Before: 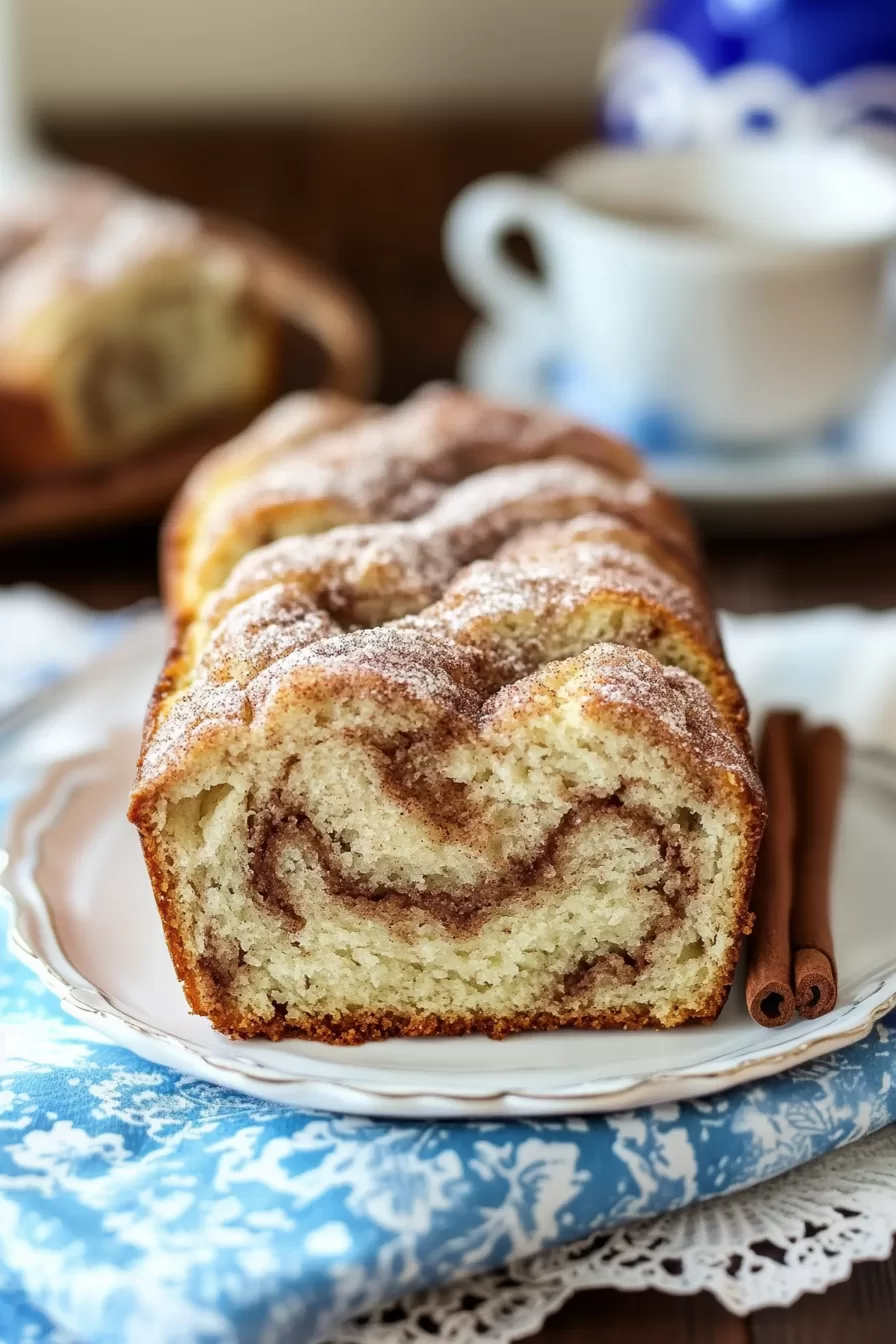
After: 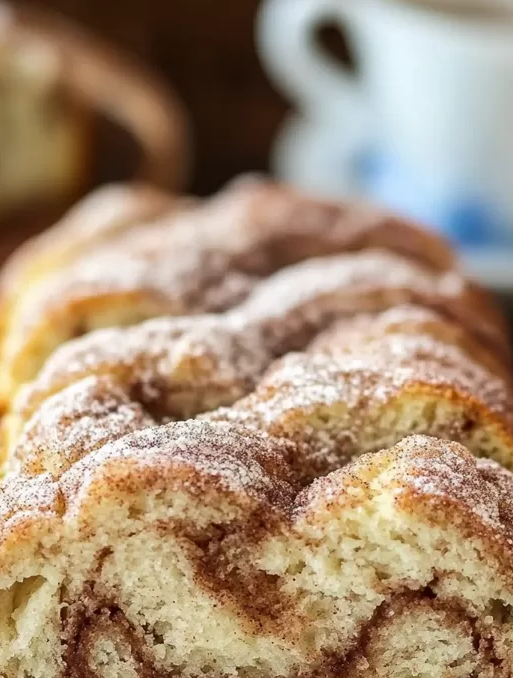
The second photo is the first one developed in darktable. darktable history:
crop: left 20.923%, top 15.539%, right 21.779%, bottom 33.983%
tone equalizer: edges refinement/feathering 500, mask exposure compensation -1.57 EV, preserve details no
